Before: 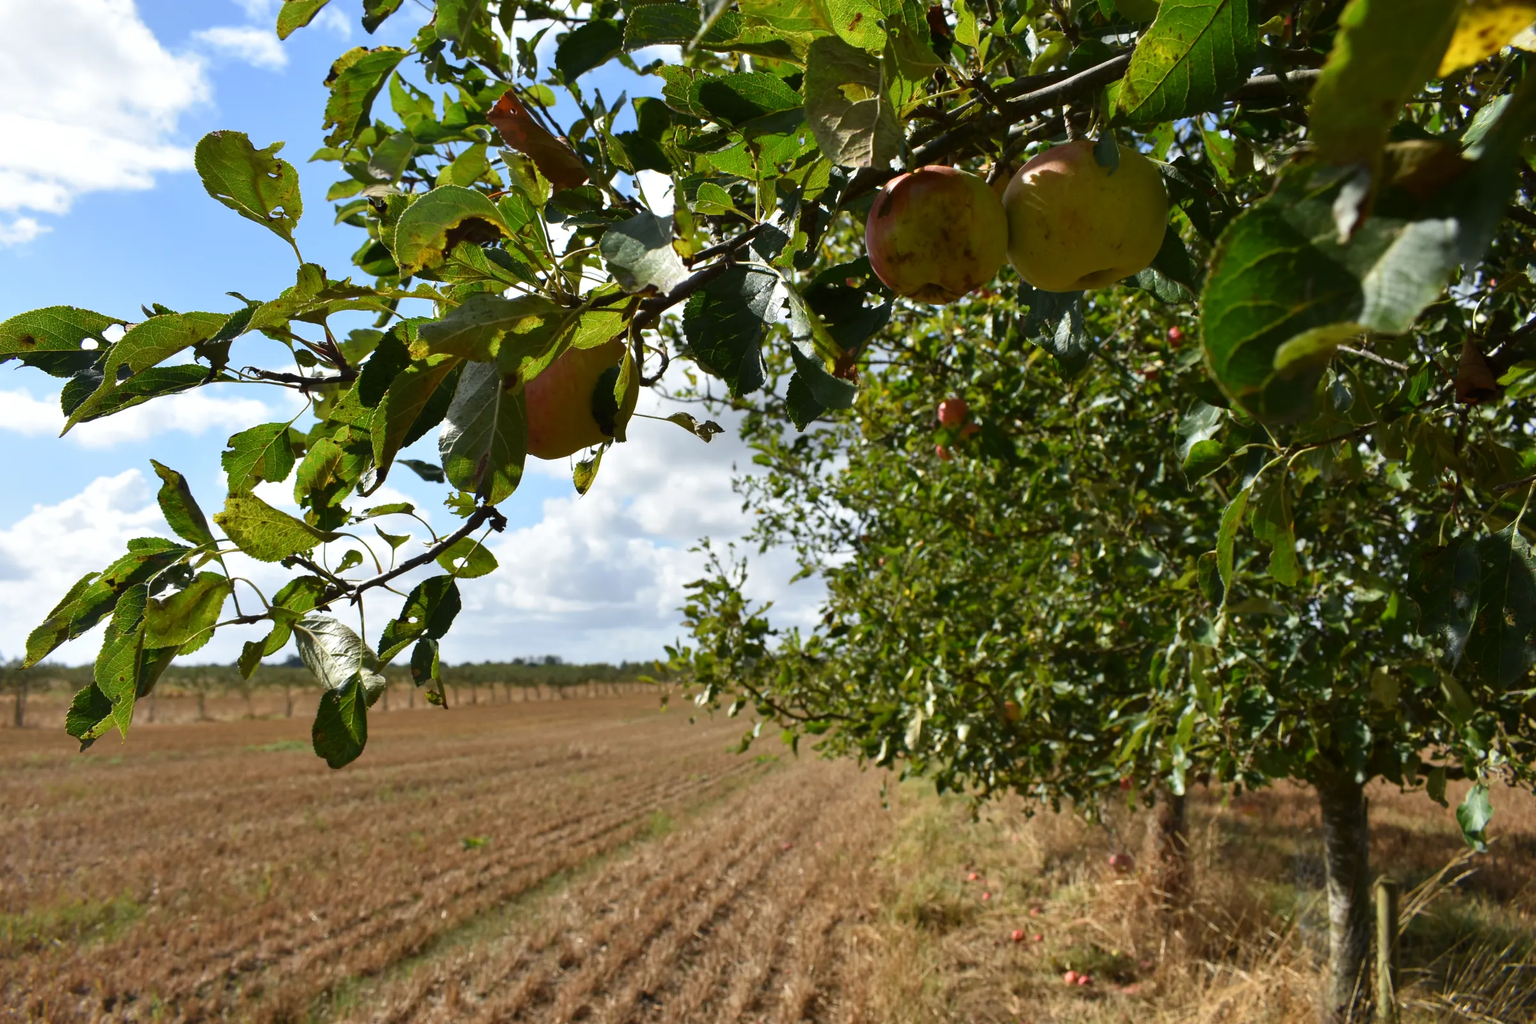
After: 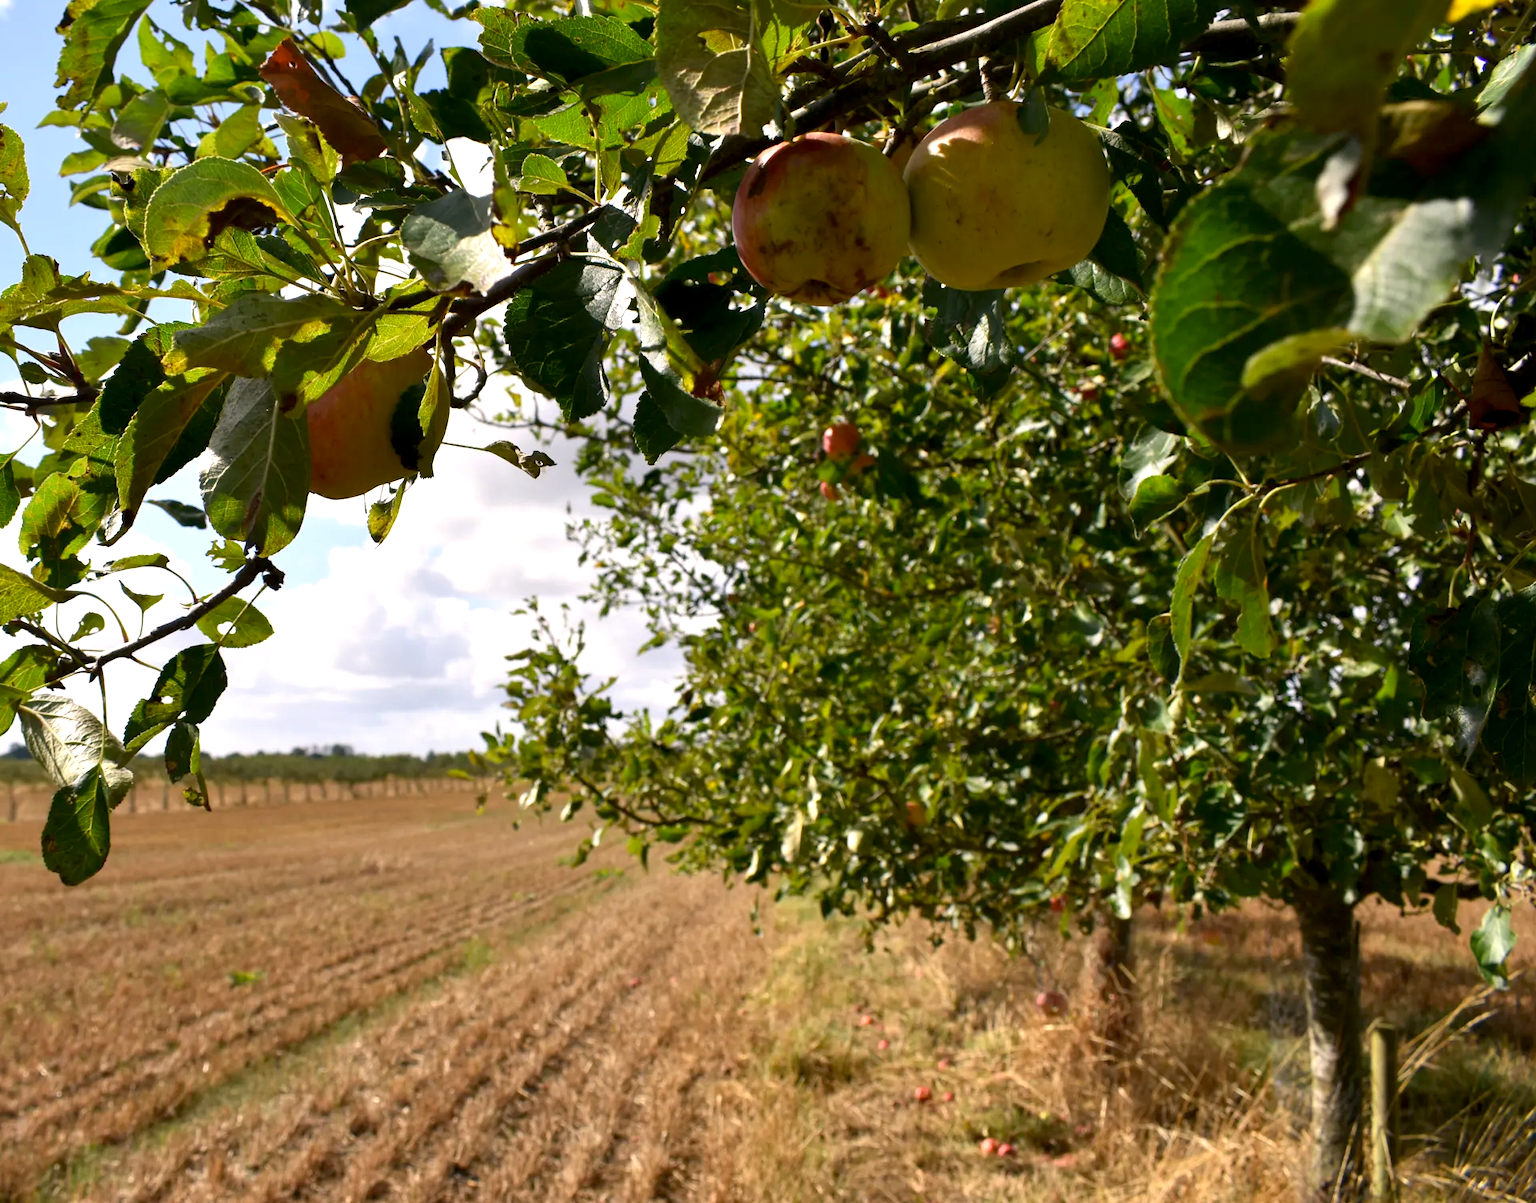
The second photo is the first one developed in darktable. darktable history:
crop and rotate: left 18.171%, top 5.873%, right 1.732%
exposure: black level correction 0.004, exposure 0.419 EV, compensate highlight preservation false
color correction: highlights a* 5.93, highlights b* 4.76
